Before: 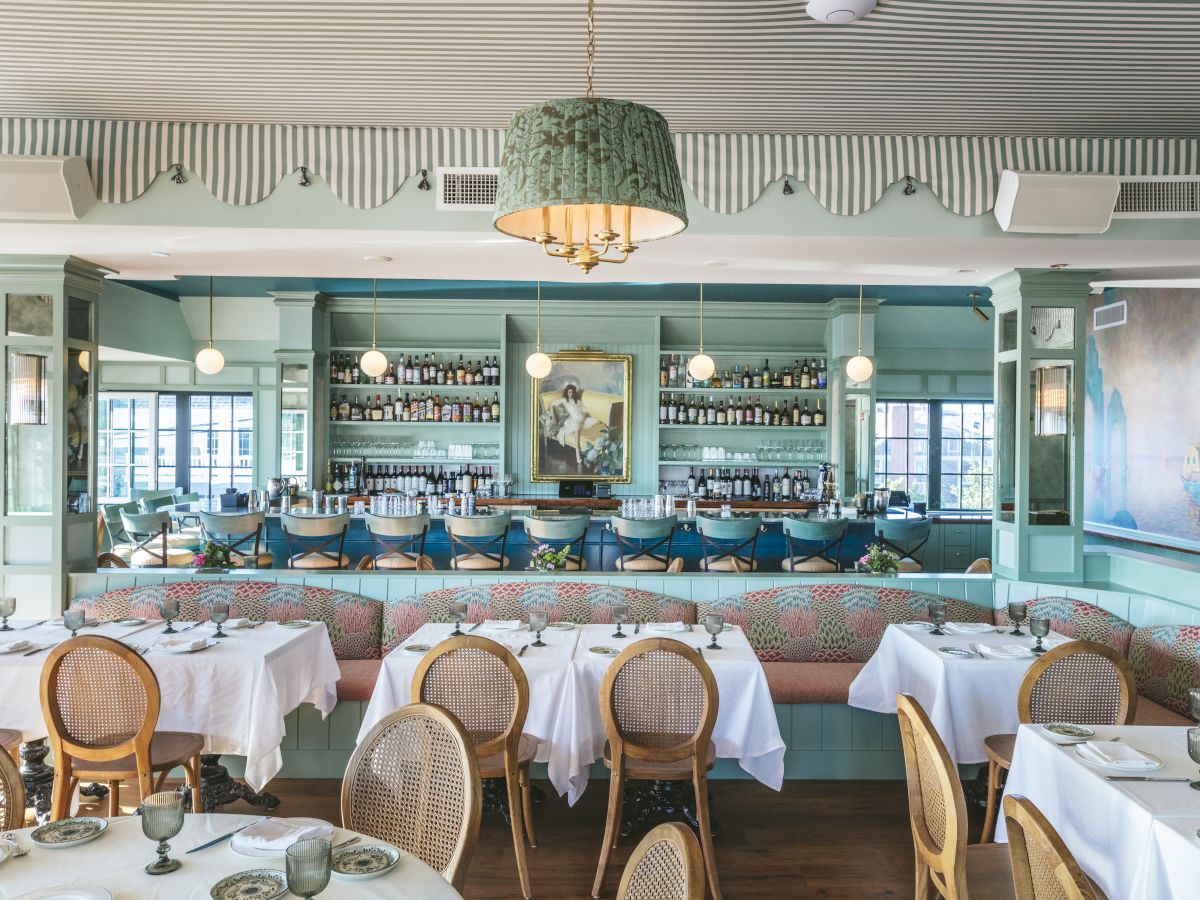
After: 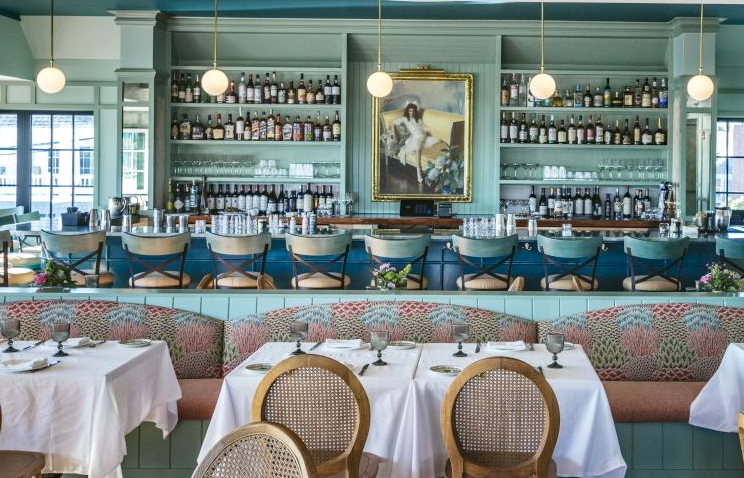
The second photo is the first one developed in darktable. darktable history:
crop: left 13.312%, top 31.28%, right 24.627%, bottom 15.582%
contrast brightness saturation: contrast 0.08, saturation 0.02
tone curve: curves: ch0 [(0, 0) (0.641, 0.595) (1, 1)], color space Lab, linked channels, preserve colors none
haze removal: compatibility mode true, adaptive false
